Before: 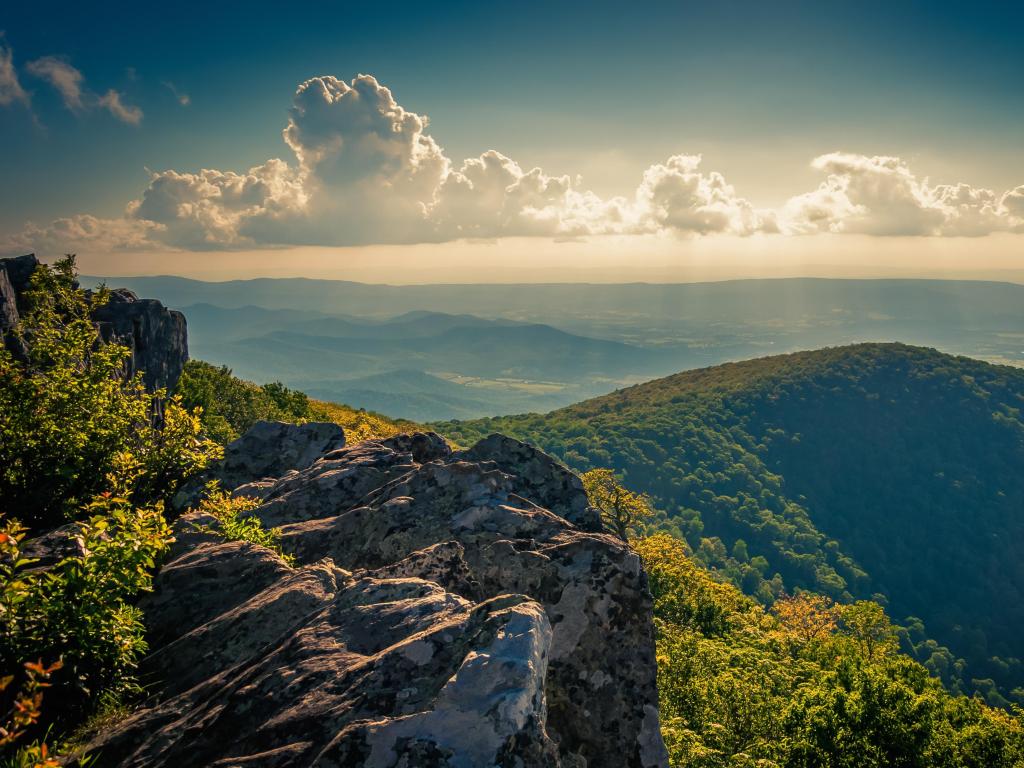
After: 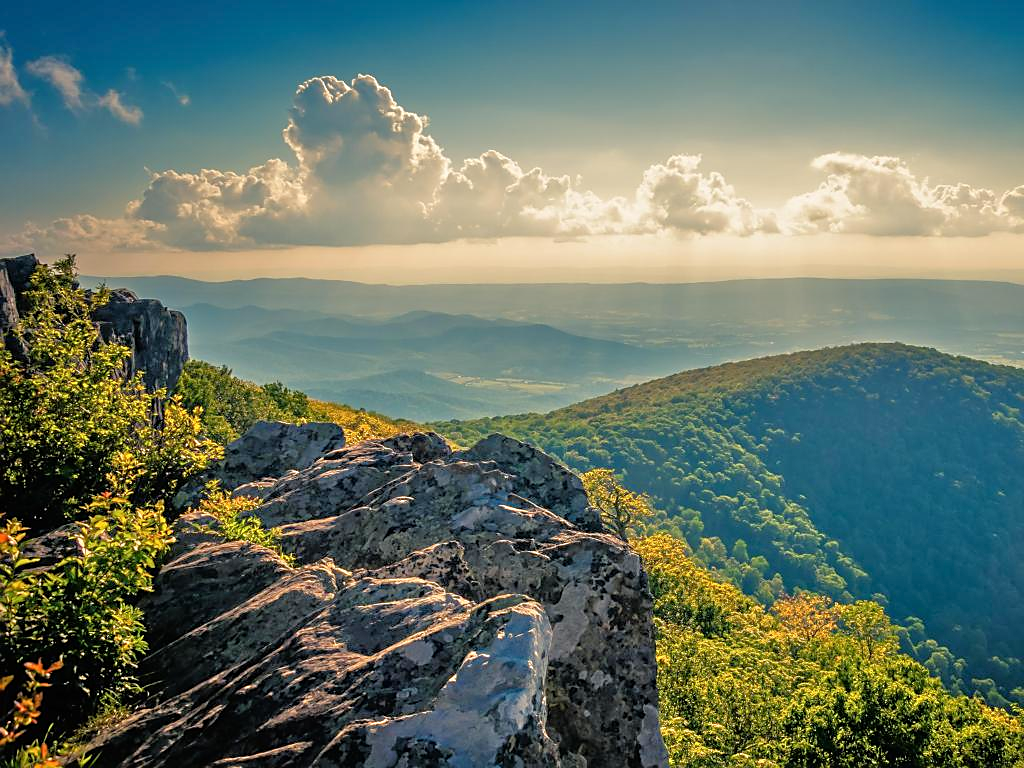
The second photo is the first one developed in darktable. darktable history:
sharpen: radius 1.9, amount 0.413, threshold 1.399
tone equalizer: -7 EV 0.141 EV, -6 EV 0.586 EV, -5 EV 1.12 EV, -4 EV 1.36 EV, -3 EV 1.12 EV, -2 EV 0.6 EV, -1 EV 0.165 EV
